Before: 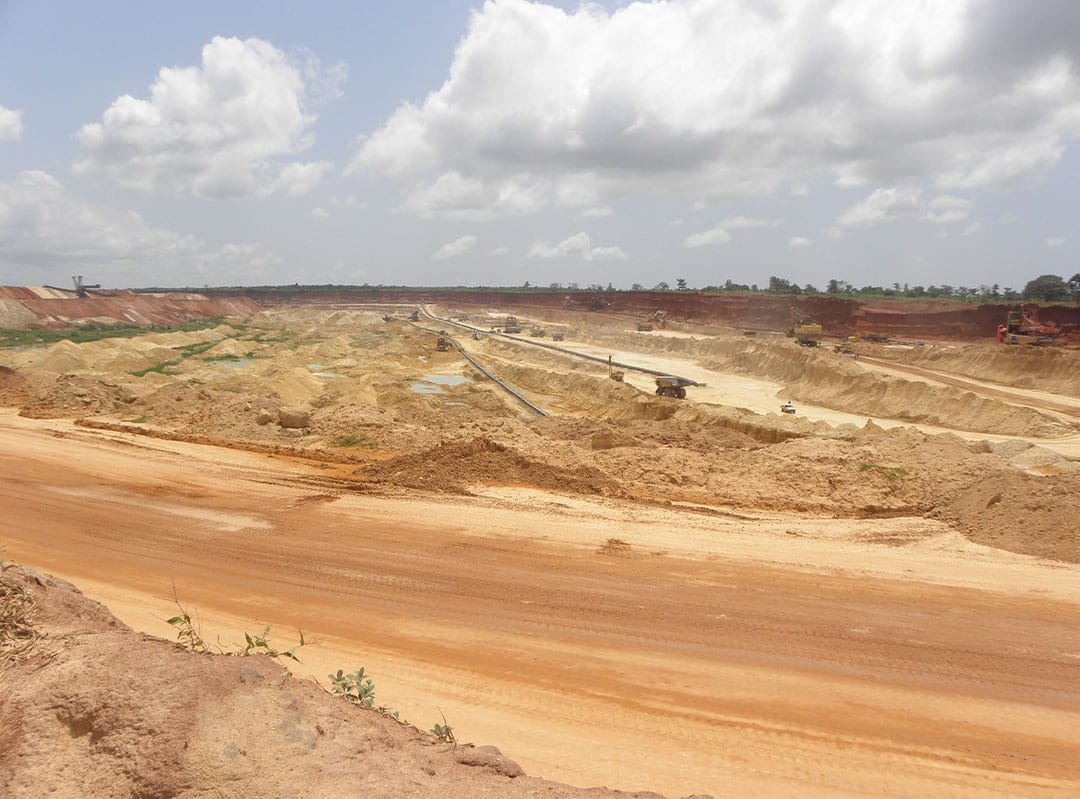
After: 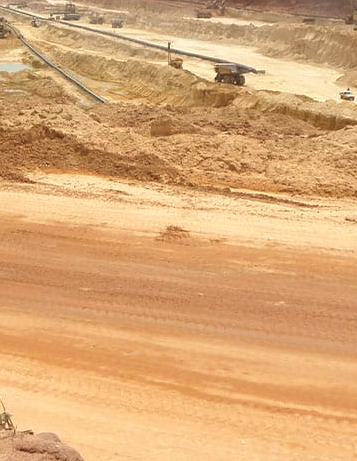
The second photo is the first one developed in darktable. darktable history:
exposure: exposure 0.178 EV, compensate exposure bias true, compensate highlight preservation false
crop: left 40.878%, top 39.176%, right 25.993%, bottom 3.081%
